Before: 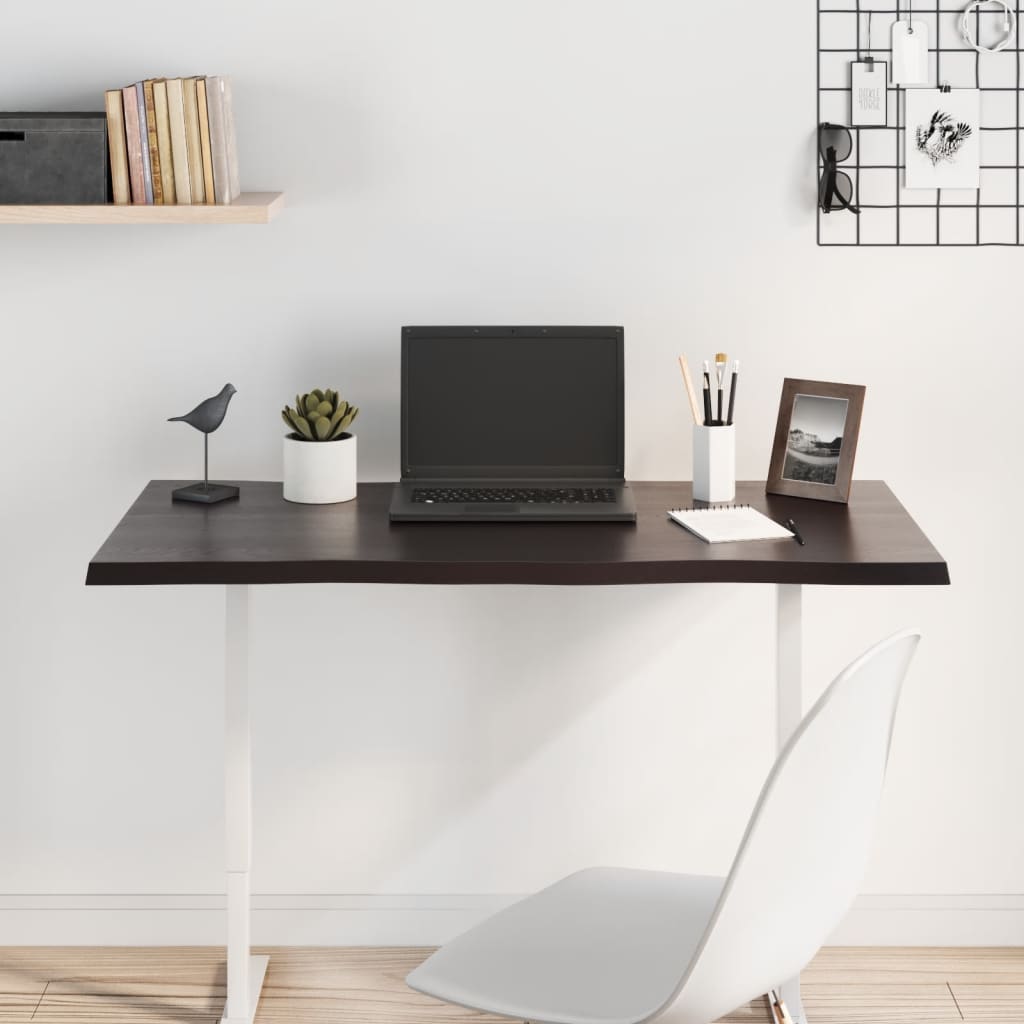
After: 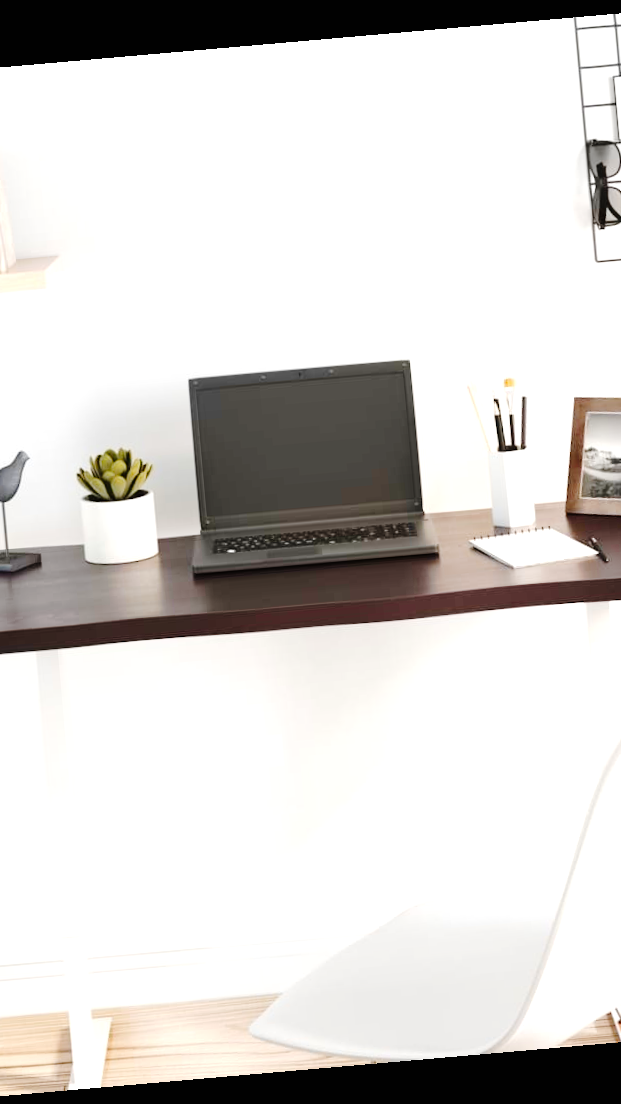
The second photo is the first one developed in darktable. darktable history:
exposure: black level correction 0, exposure 0.7 EV, compensate exposure bias true, compensate highlight preservation false
tone curve: curves: ch0 [(0, 0) (0.003, 0.002) (0.011, 0.007) (0.025, 0.014) (0.044, 0.023) (0.069, 0.033) (0.1, 0.052) (0.136, 0.081) (0.177, 0.134) (0.224, 0.205) (0.277, 0.296) (0.335, 0.401) (0.399, 0.501) (0.468, 0.589) (0.543, 0.658) (0.623, 0.738) (0.709, 0.804) (0.801, 0.871) (0.898, 0.93) (1, 1)], preserve colors none
crop: left 21.674%, right 22.086%
color balance rgb: linear chroma grading › global chroma 33.4%
rotate and perspective: rotation -4.98°, automatic cropping off
